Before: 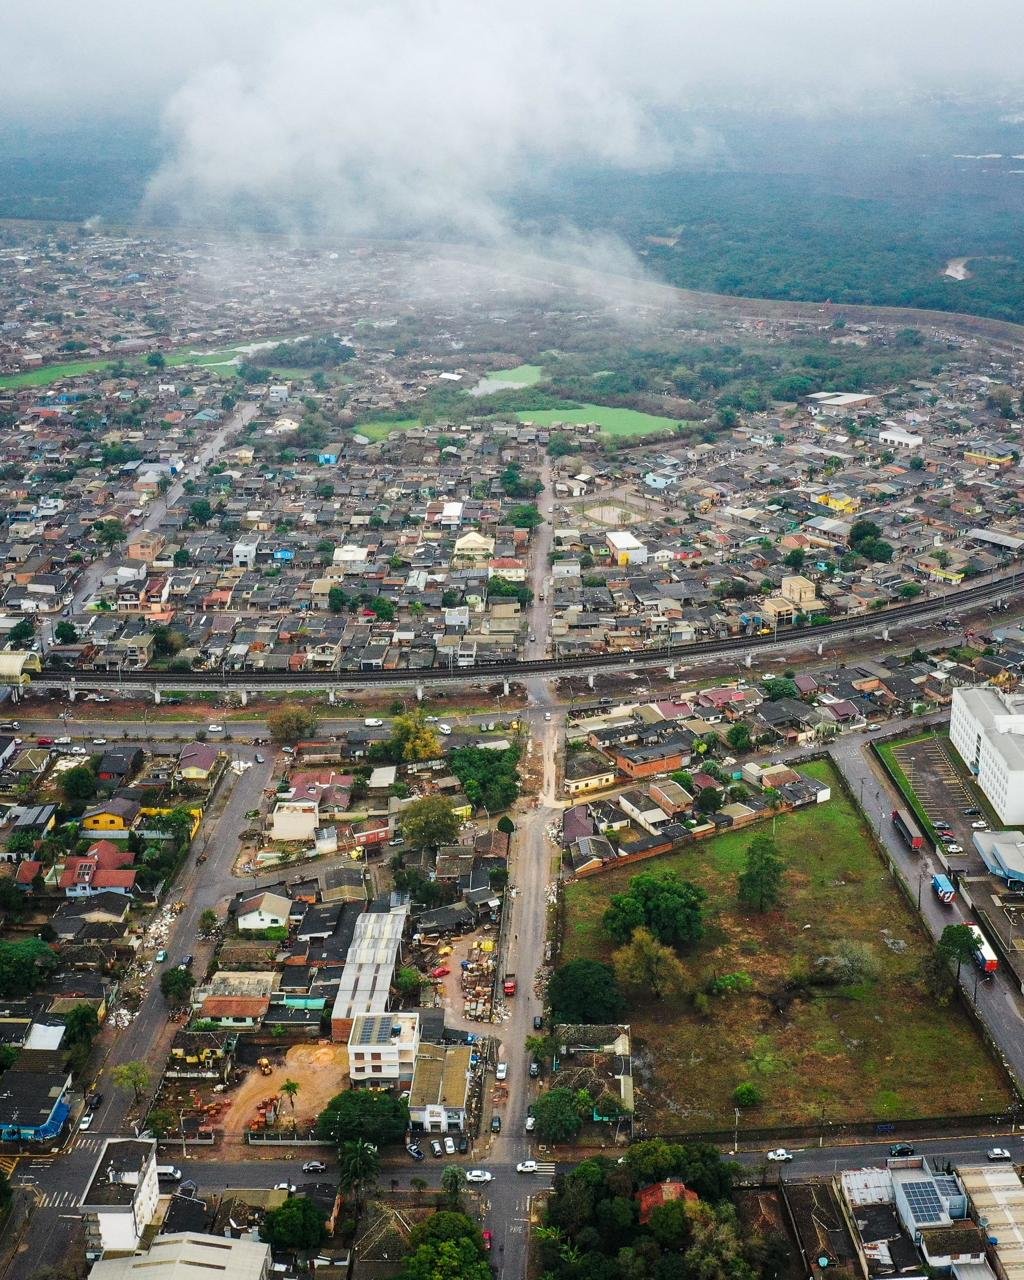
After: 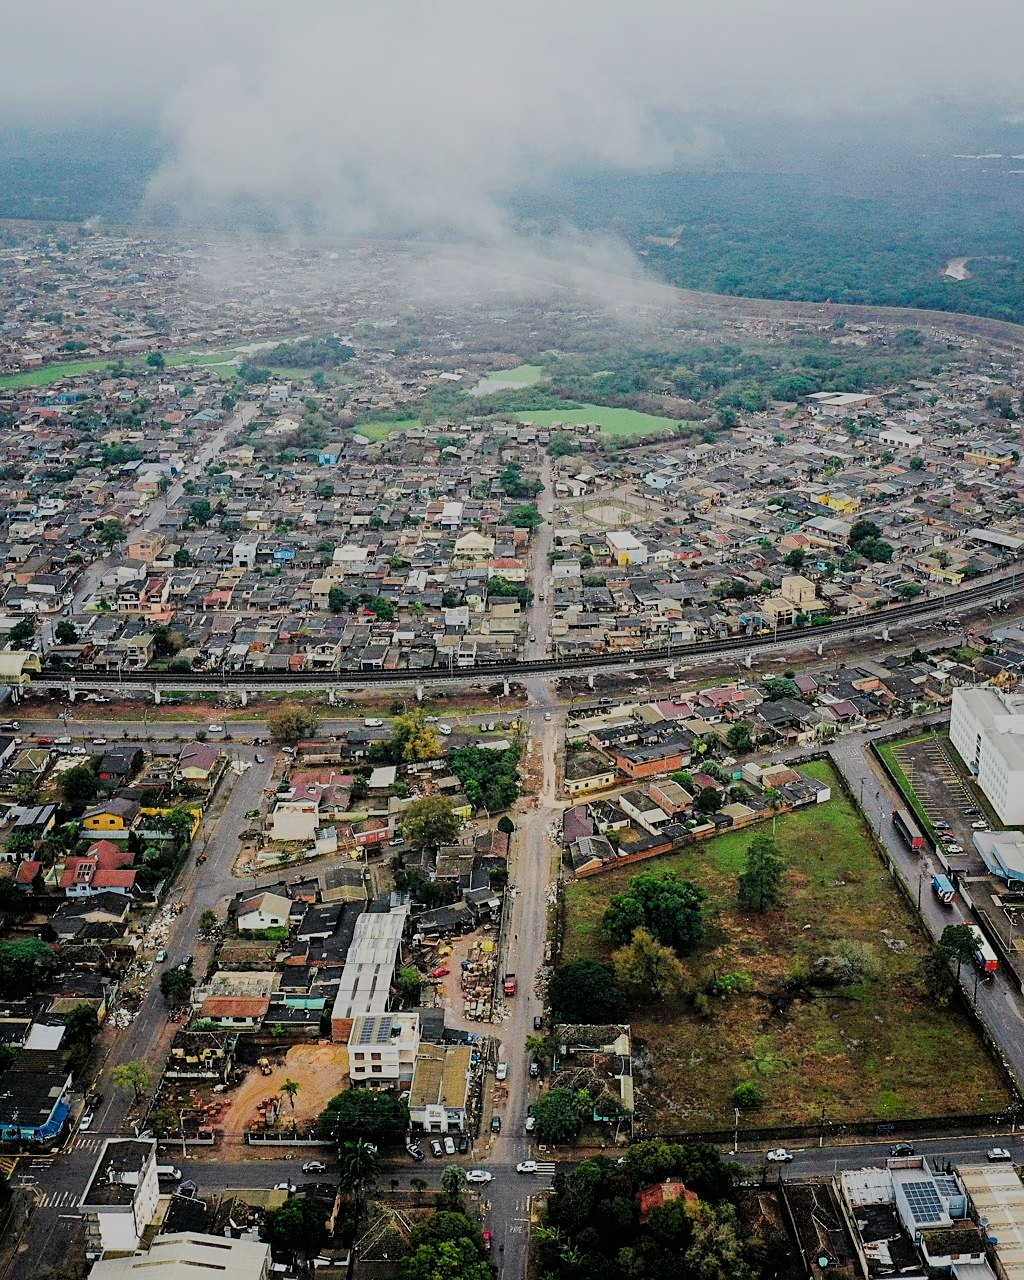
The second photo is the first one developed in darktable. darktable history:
filmic rgb: black relative exposure -6.18 EV, white relative exposure 6.97 EV, hardness 2.28
sharpen: on, module defaults
